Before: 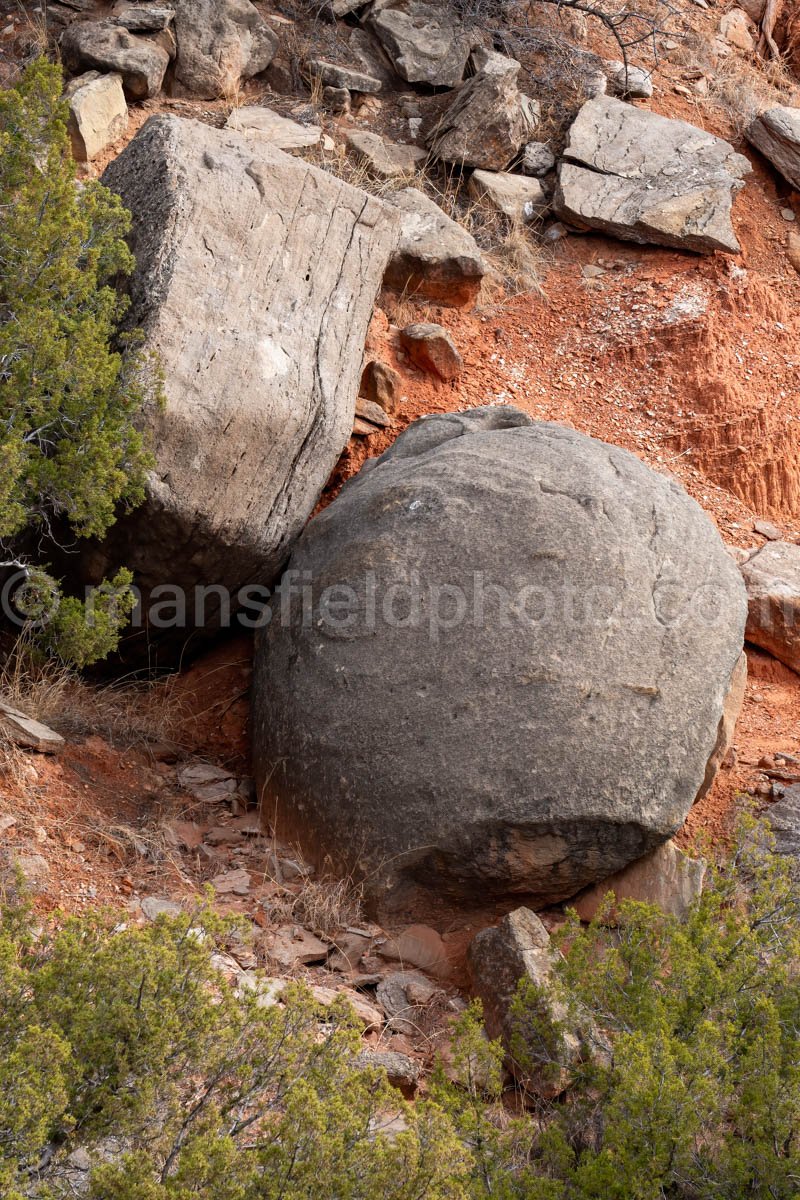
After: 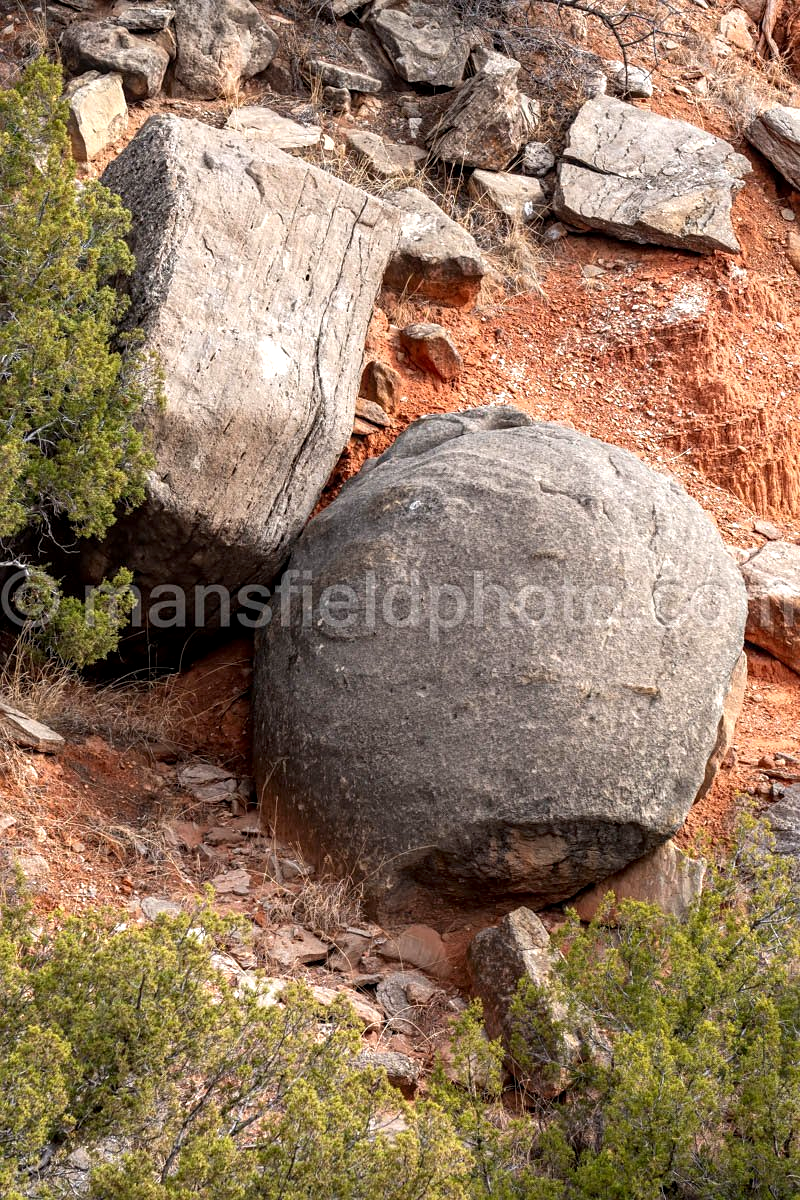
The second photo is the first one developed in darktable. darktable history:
local contrast: on, module defaults
exposure: exposure 0.376 EV, compensate highlight preservation false
sharpen: amount 0.2
